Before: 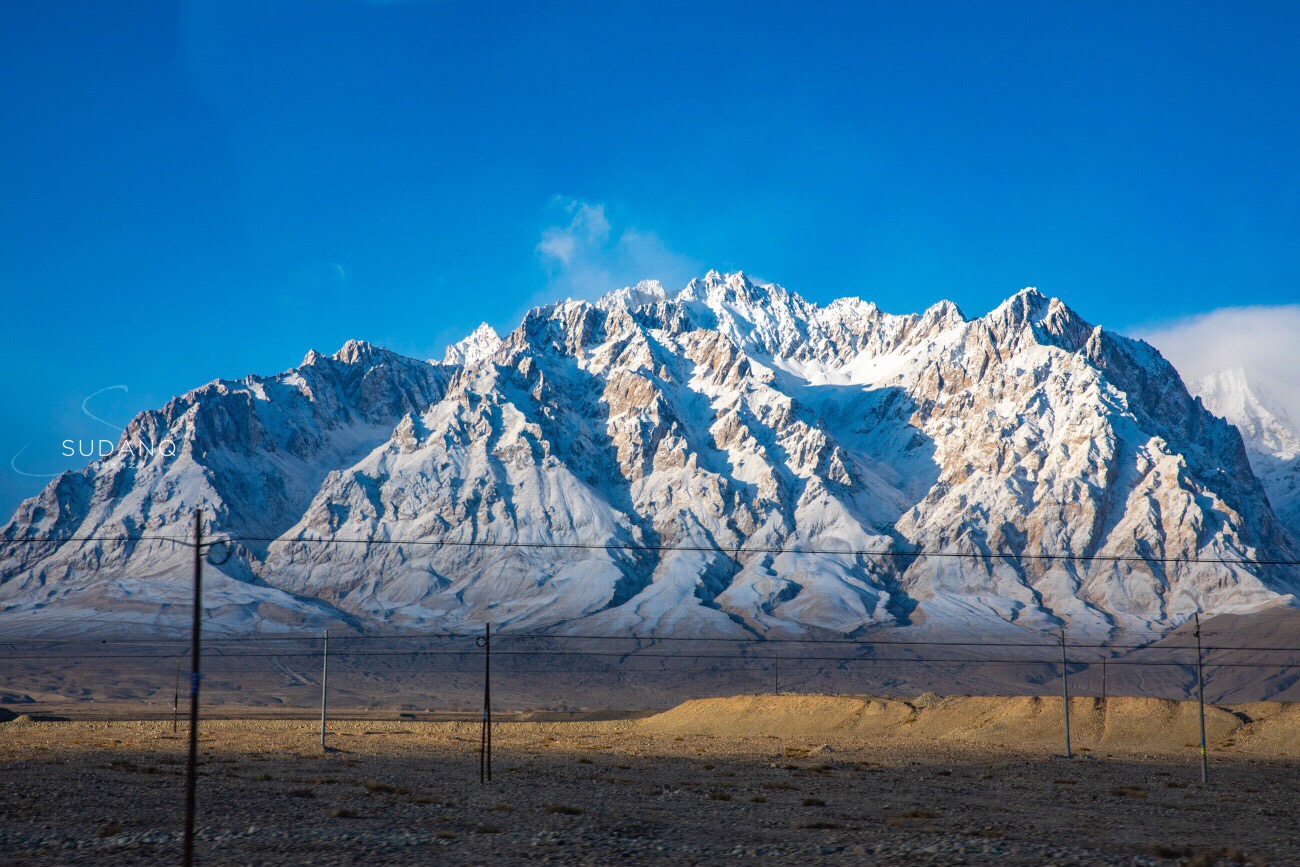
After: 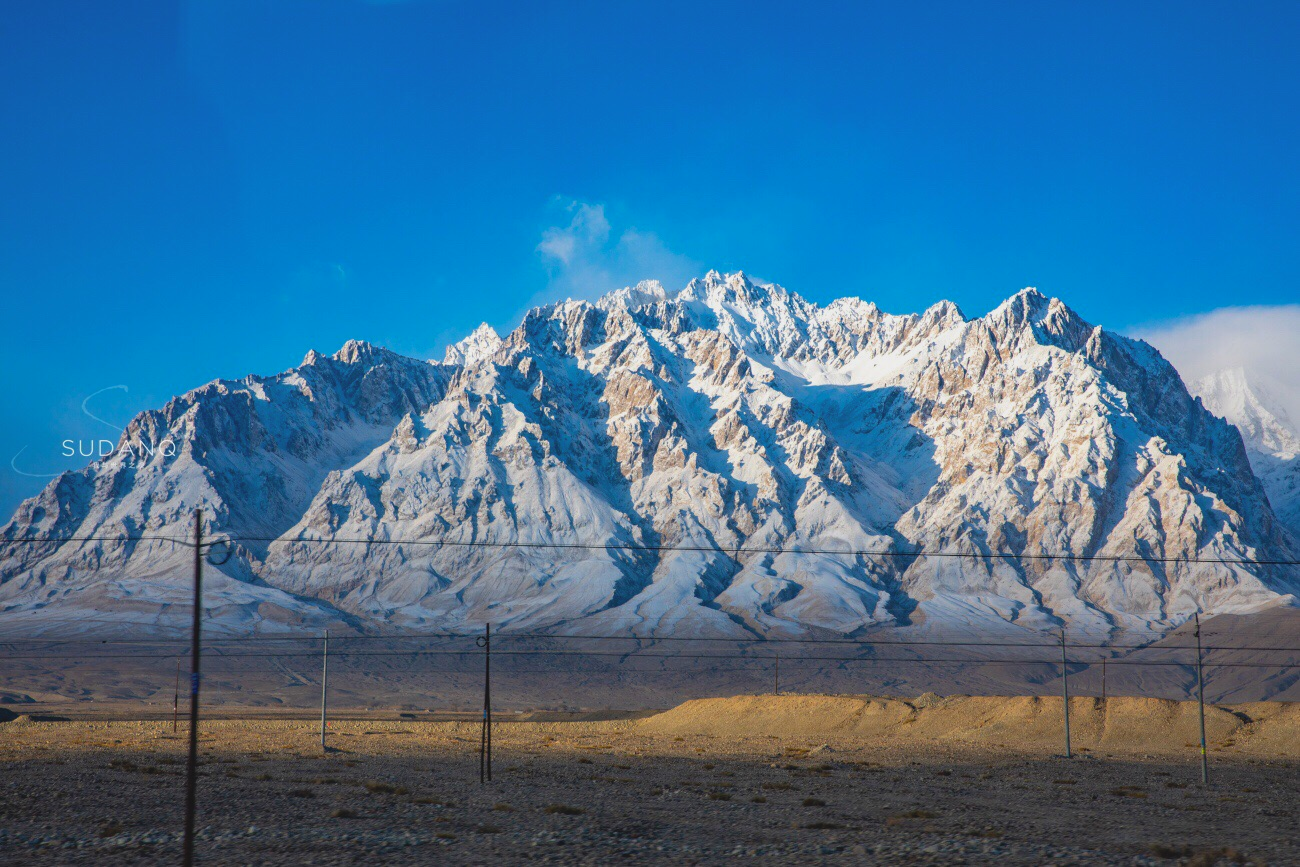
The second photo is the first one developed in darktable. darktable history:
contrast brightness saturation: contrast -0.121
